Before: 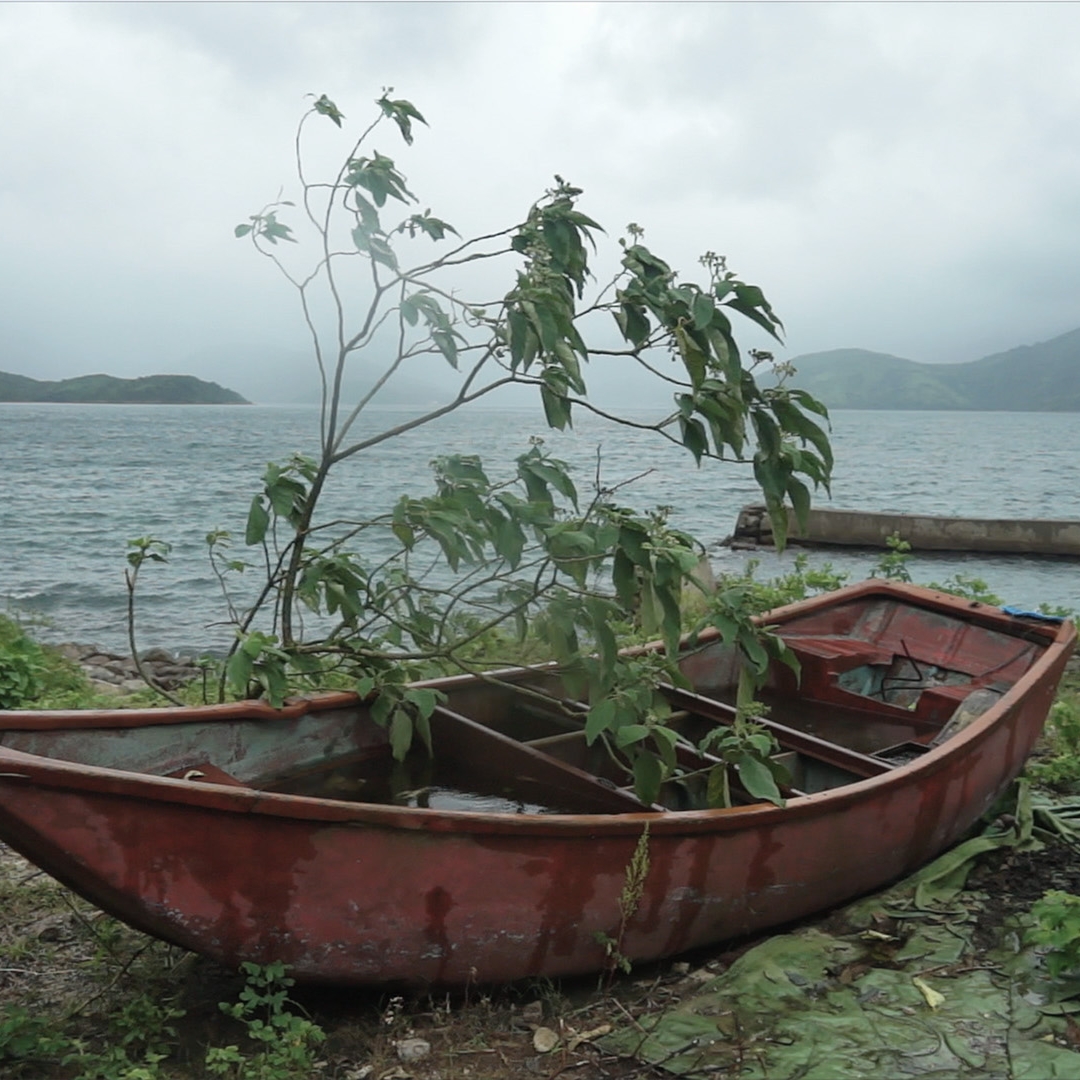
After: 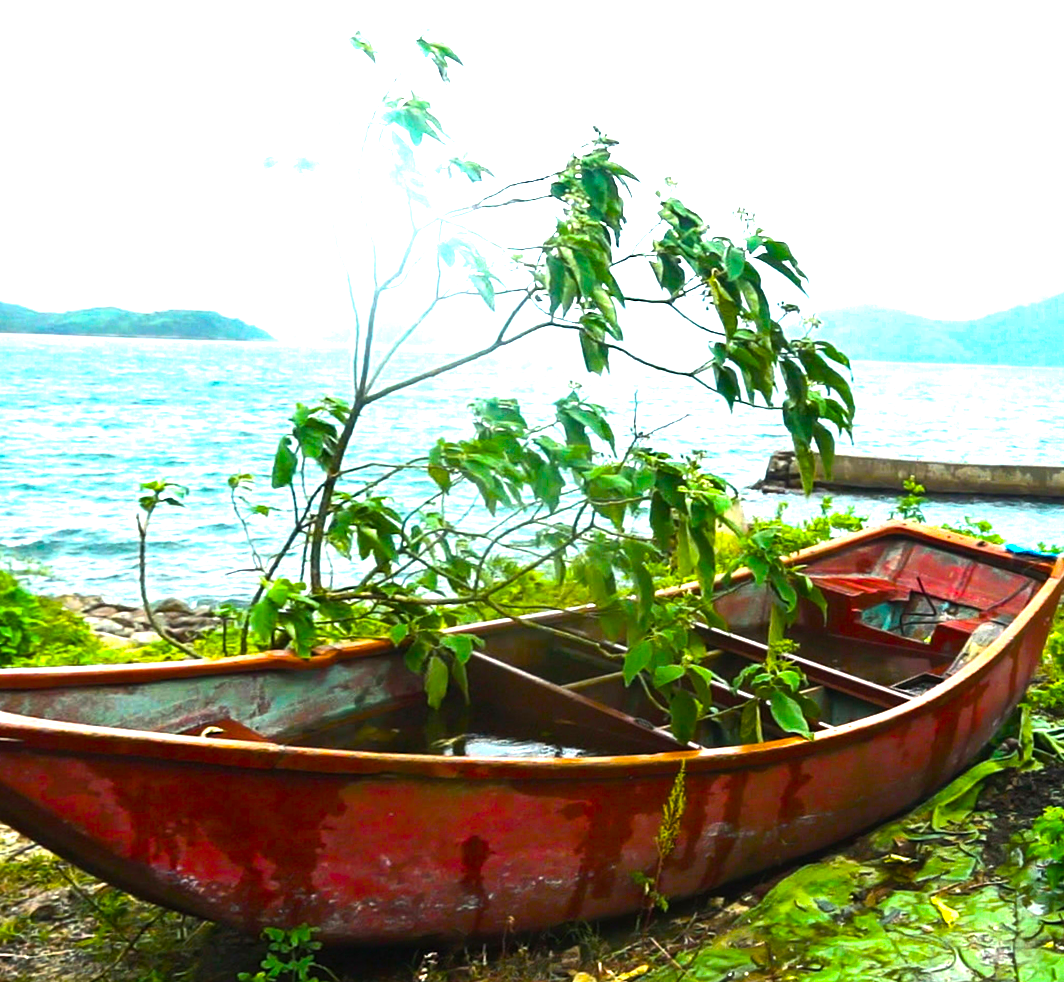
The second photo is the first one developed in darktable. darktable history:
rotate and perspective: rotation -0.013°, lens shift (vertical) -0.027, lens shift (horizontal) 0.178, crop left 0.016, crop right 0.989, crop top 0.082, crop bottom 0.918
exposure: exposure 0.128 EV, compensate highlight preservation false
color balance rgb: linear chroma grading › global chroma 20%, perceptual saturation grading › global saturation 65%, perceptual saturation grading › highlights 60%, perceptual saturation grading › mid-tones 50%, perceptual saturation grading › shadows 50%, perceptual brilliance grading › global brilliance 30%, perceptual brilliance grading › highlights 50%, perceptual brilliance grading › mid-tones 50%, perceptual brilliance grading › shadows -22%, global vibrance 20%
